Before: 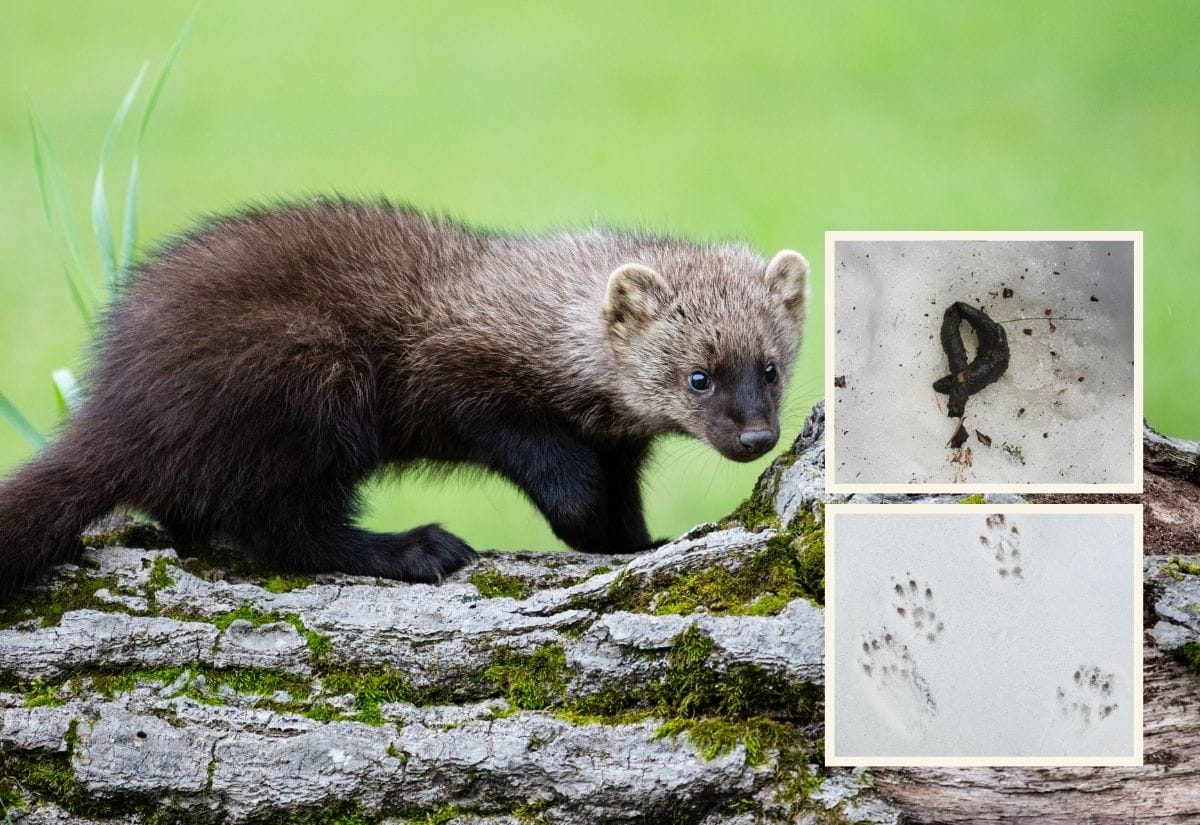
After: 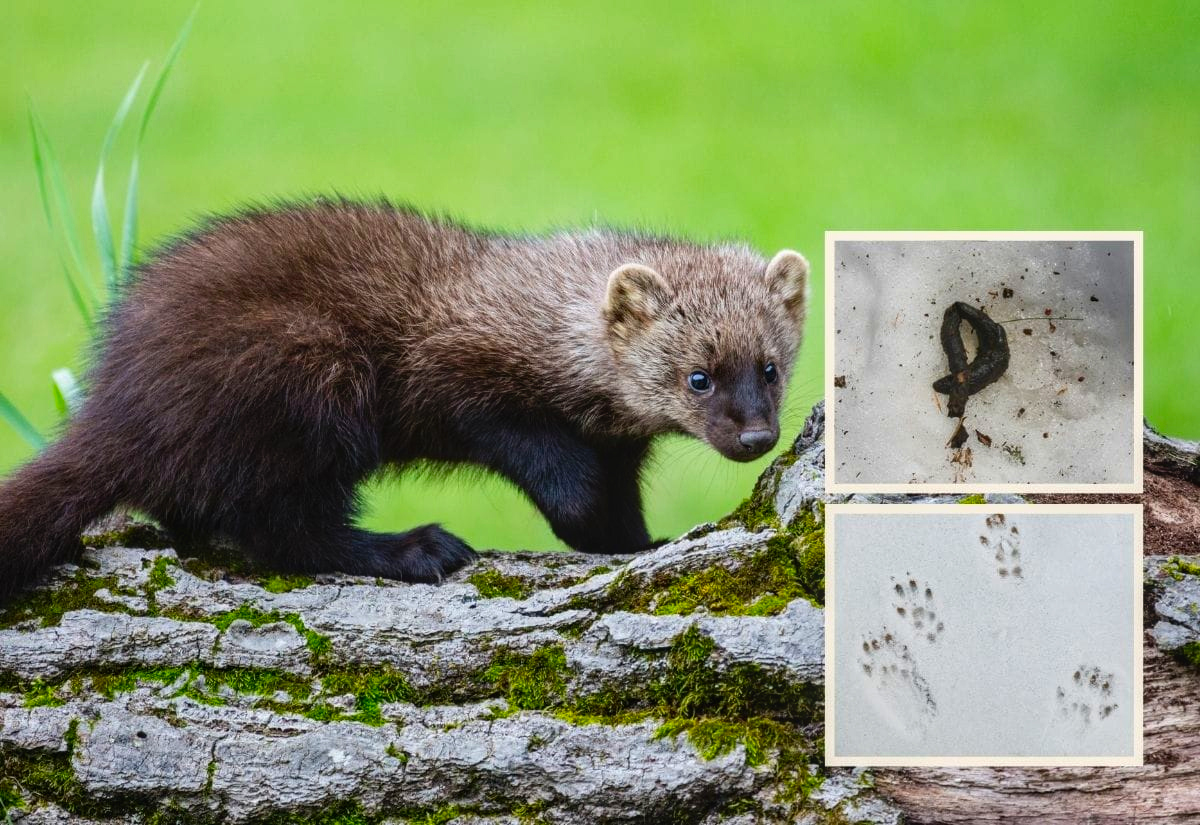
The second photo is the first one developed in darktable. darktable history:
shadows and highlights: shadows 32.2, highlights -31.94, soften with gaussian
contrast brightness saturation: brightness -0.029, saturation 0.368
local contrast: detail 110%
